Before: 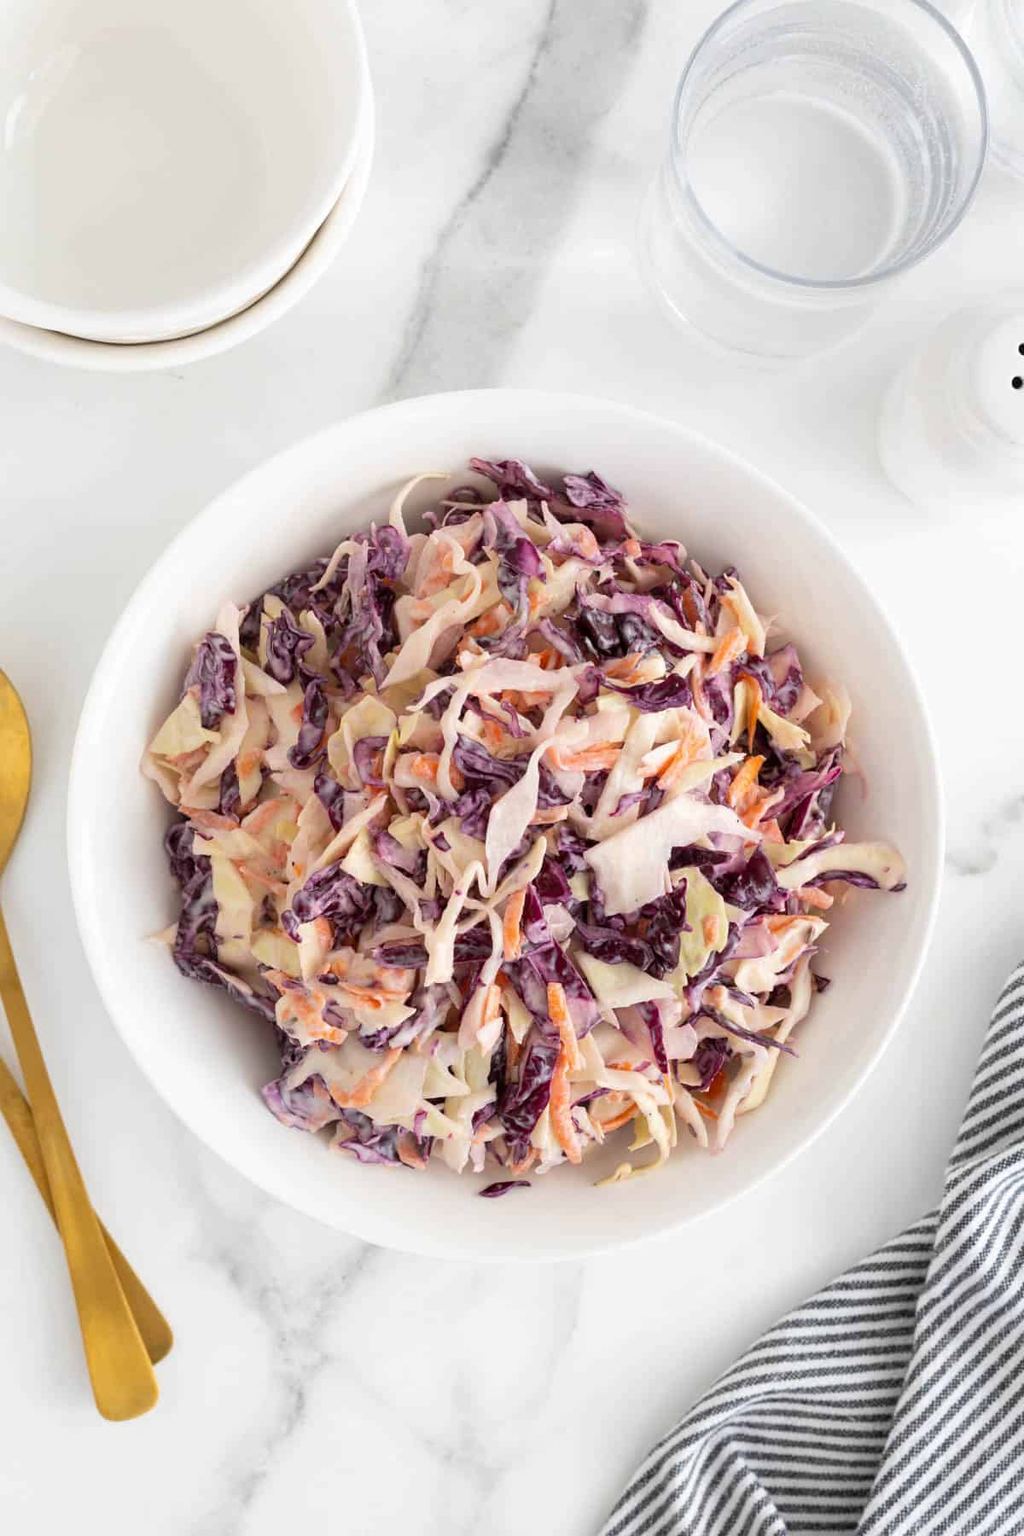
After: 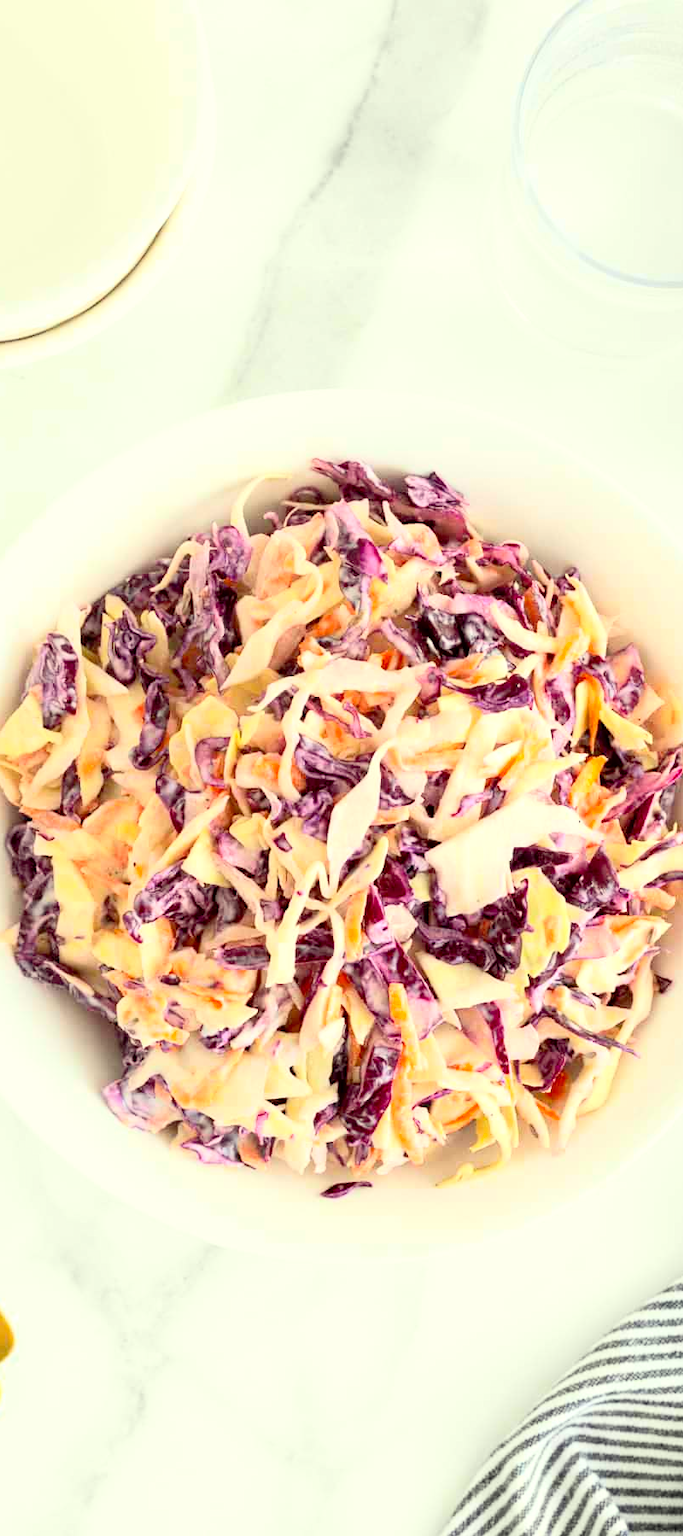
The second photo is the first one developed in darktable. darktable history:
crop and rotate: left 15.546%, right 17.787%
exposure: black level correction 0.005, exposure 0.286 EV, compensate highlight preservation false
contrast brightness saturation: contrast 0.24, brightness 0.26, saturation 0.39
color correction: highlights a* -5.94, highlights b* 11.19
